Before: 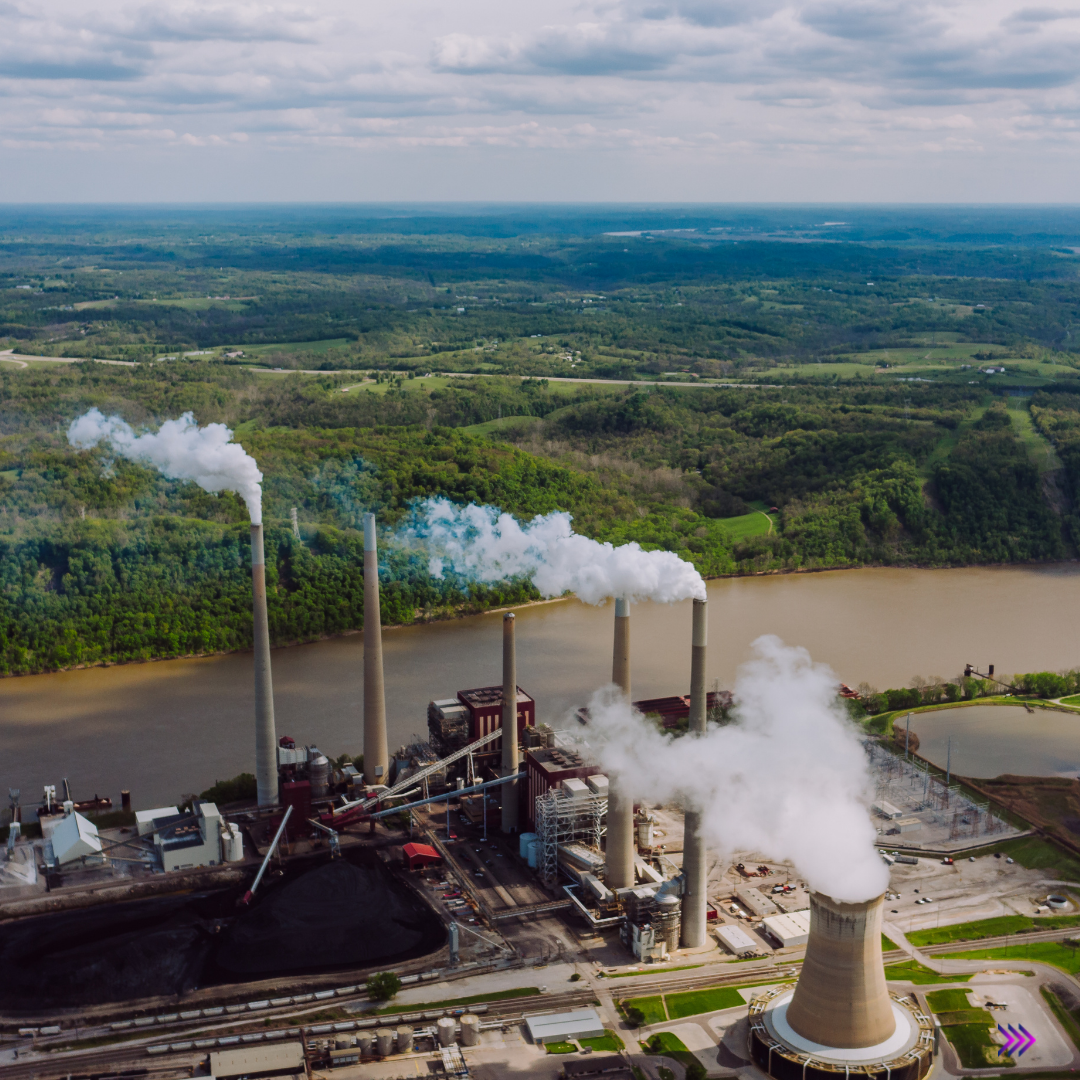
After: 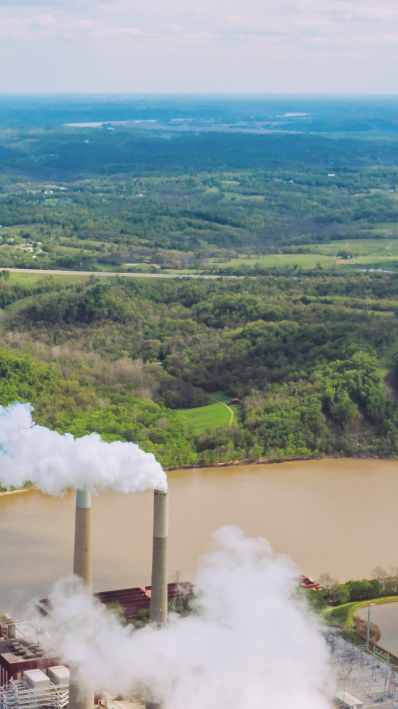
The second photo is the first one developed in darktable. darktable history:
contrast brightness saturation: contrast 0.1, brightness 0.3, saturation 0.14
crop and rotate: left 49.936%, top 10.094%, right 13.136%, bottom 24.256%
